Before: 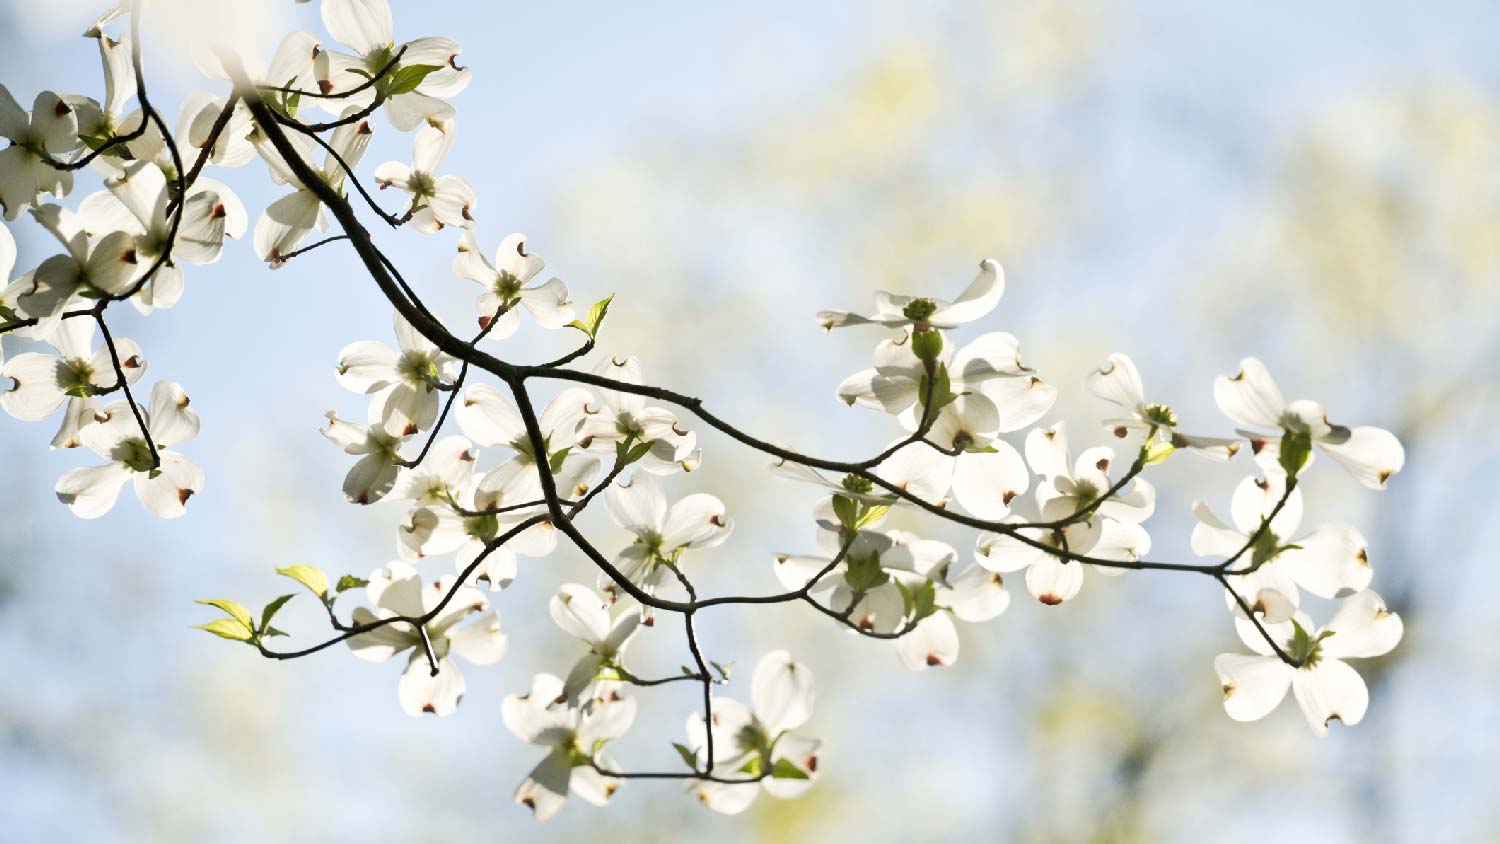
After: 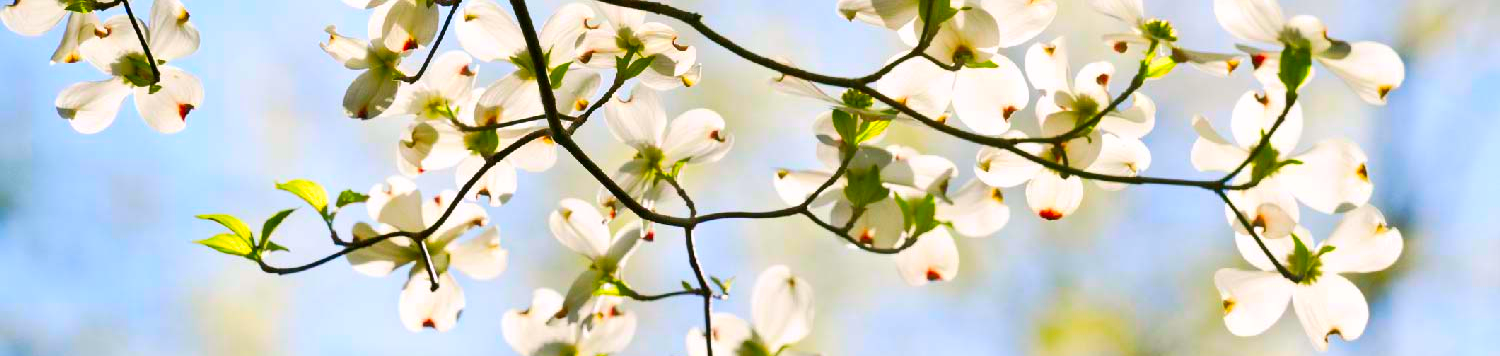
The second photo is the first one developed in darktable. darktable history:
crop: top 45.653%, bottom 12.139%
color correction: highlights a* 1.63, highlights b* -1.86, saturation 2.52
